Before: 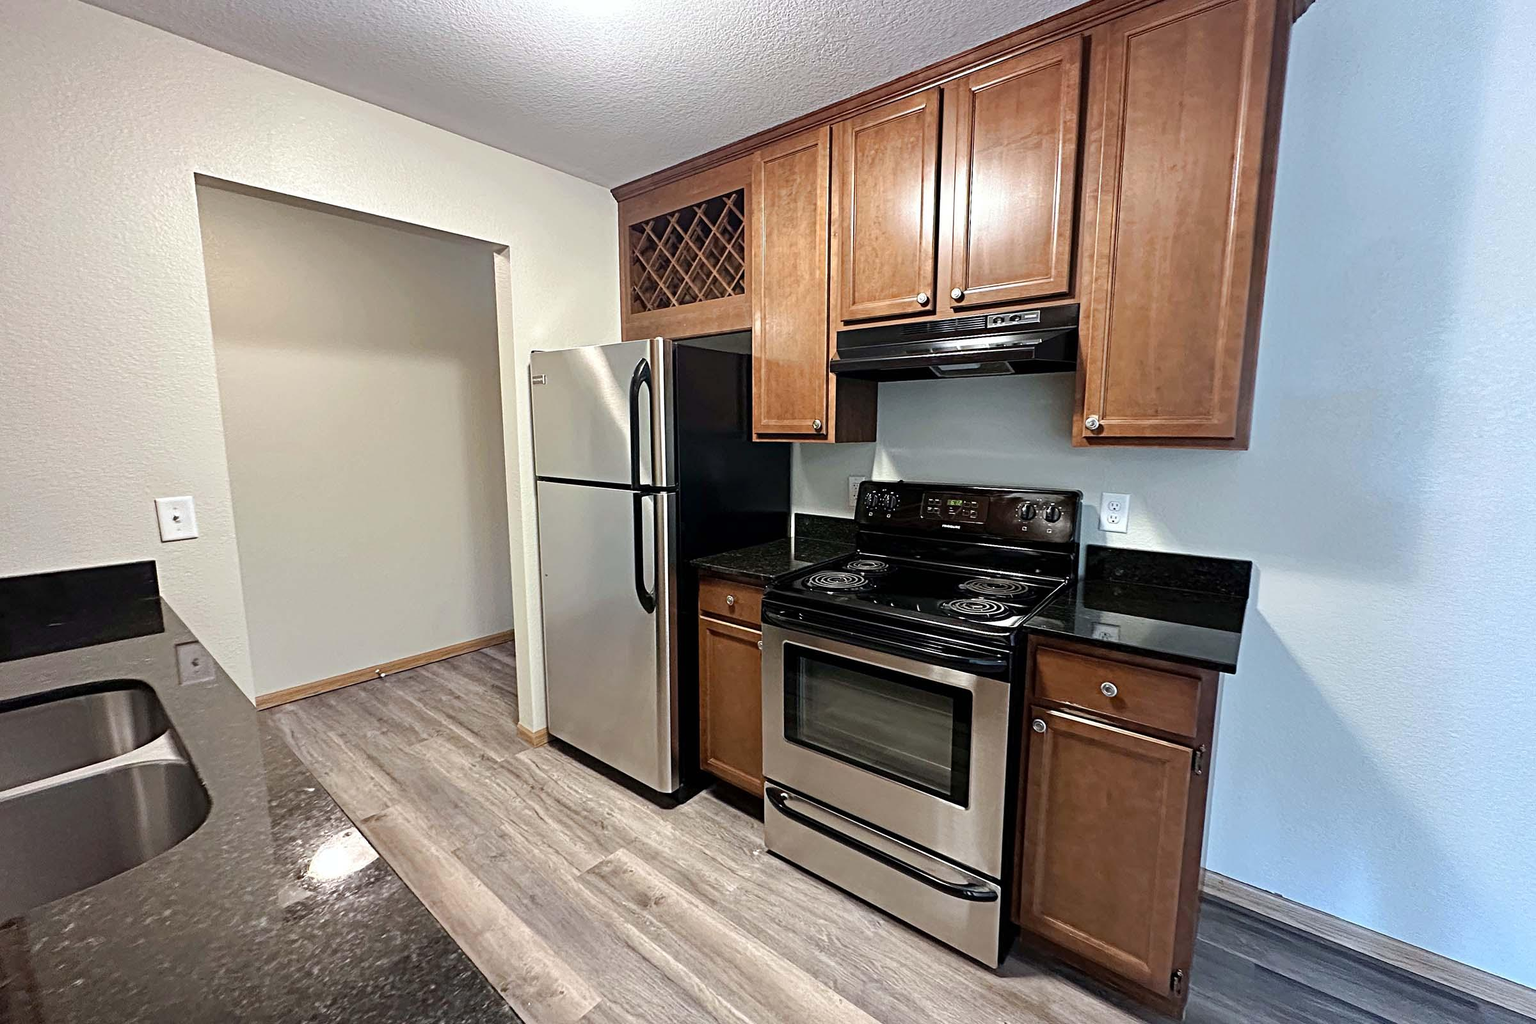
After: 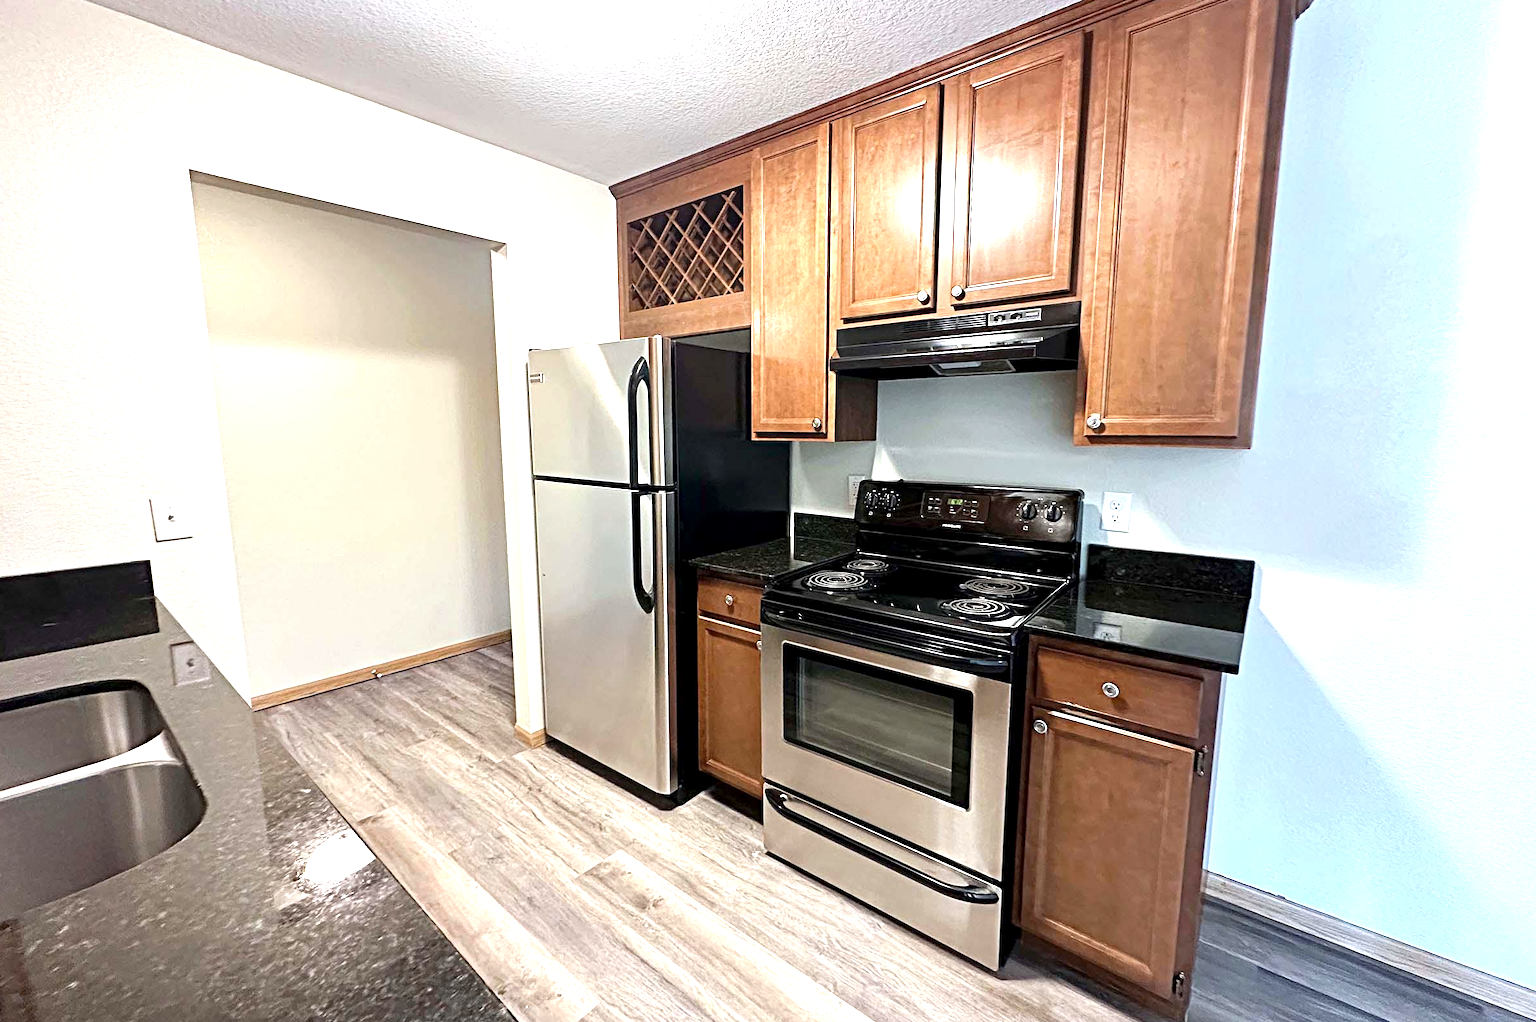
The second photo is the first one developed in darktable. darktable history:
crop: left 0.434%, top 0.485%, right 0.244%, bottom 0.386%
exposure: black level correction 0.001, exposure 0.955 EV, compensate exposure bias true, compensate highlight preservation false
